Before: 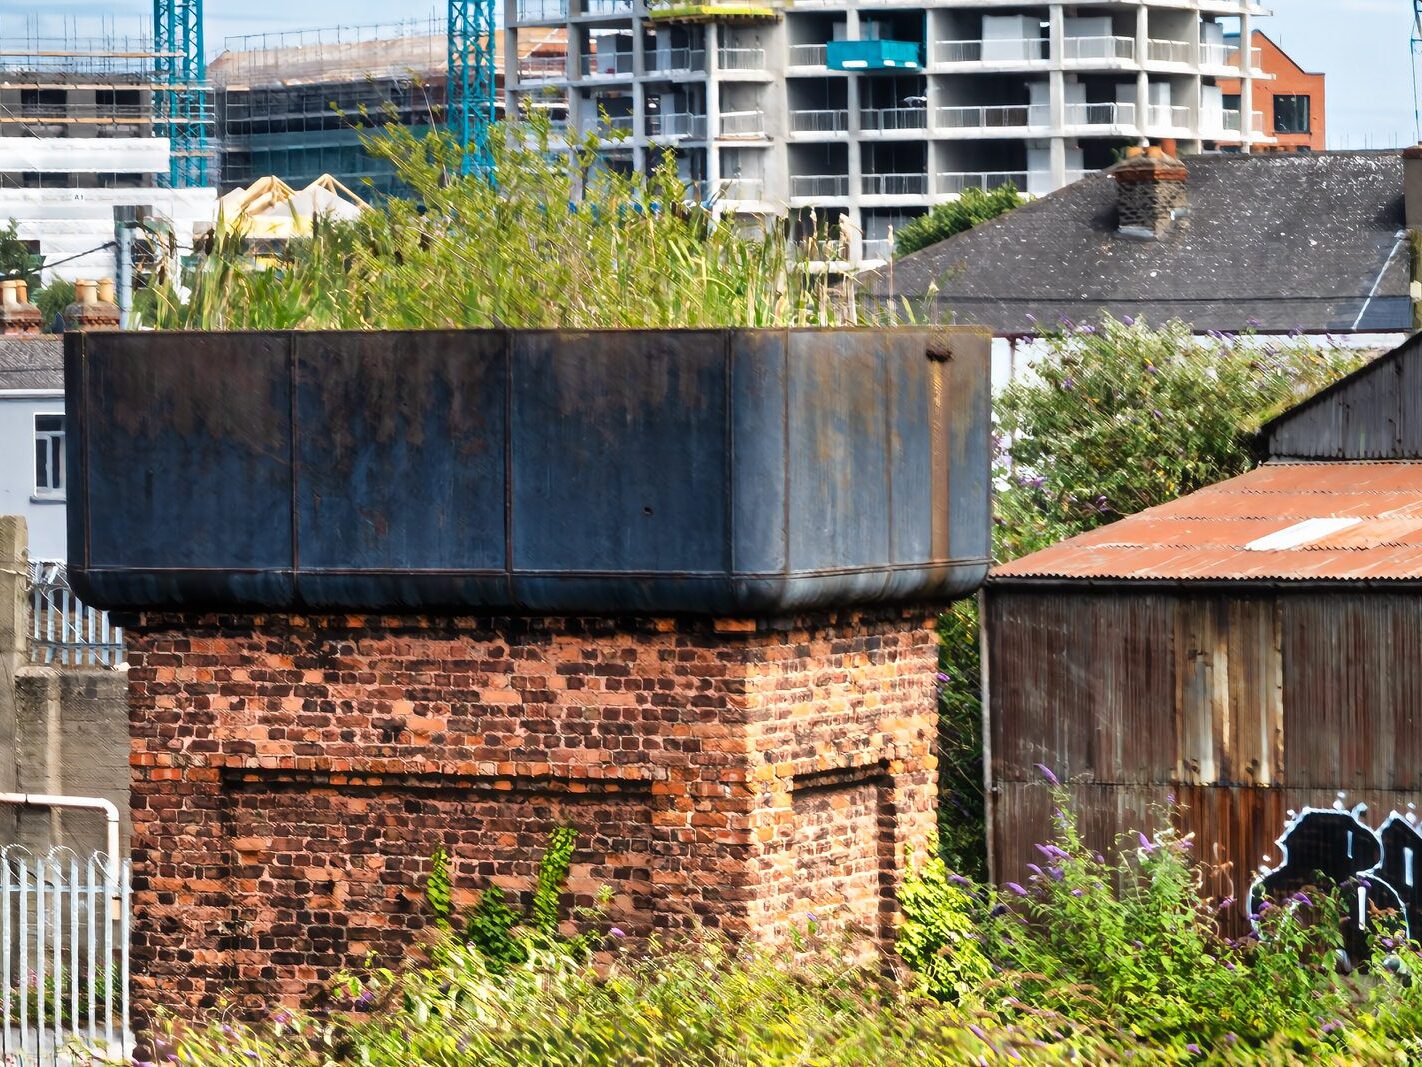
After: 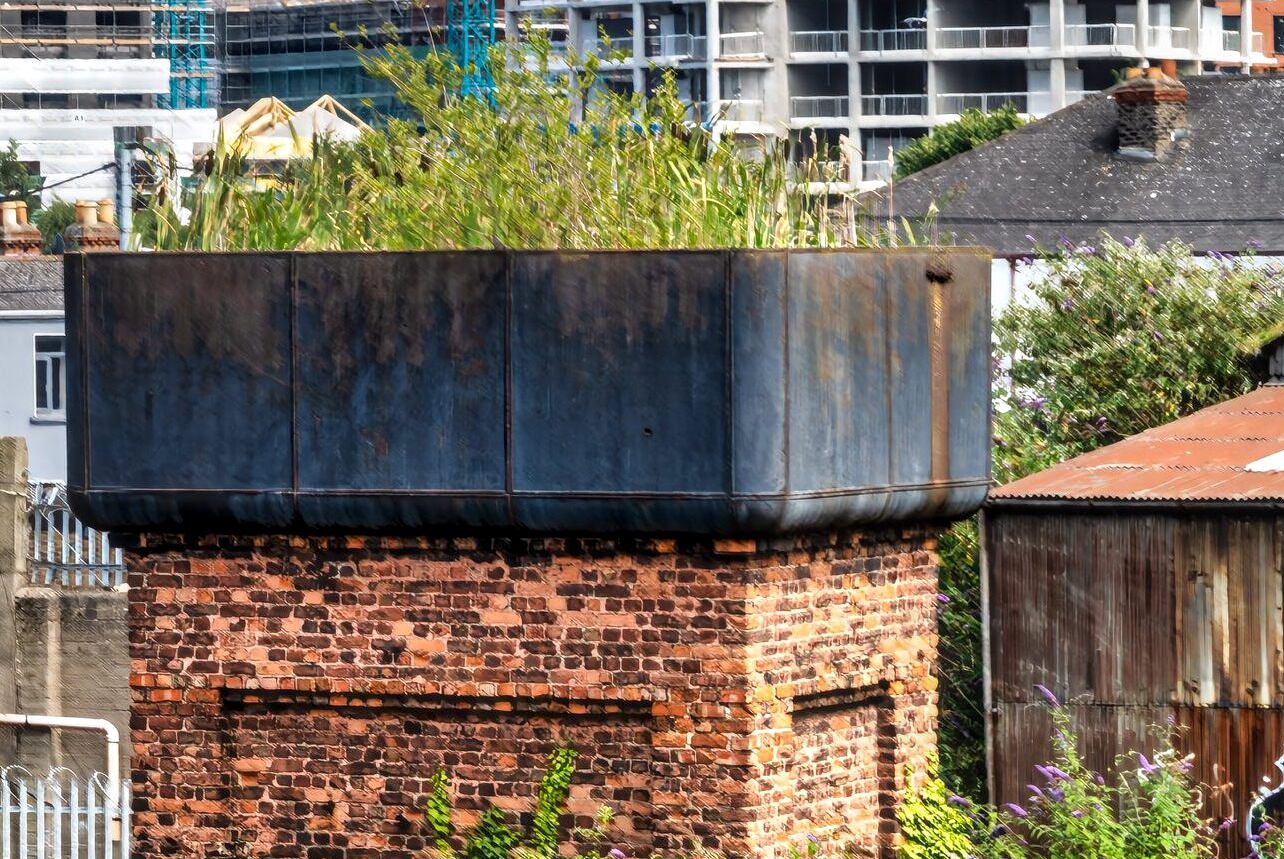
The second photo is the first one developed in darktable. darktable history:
crop: top 7.436%, right 9.694%, bottom 12.056%
local contrast: on, module defaults
